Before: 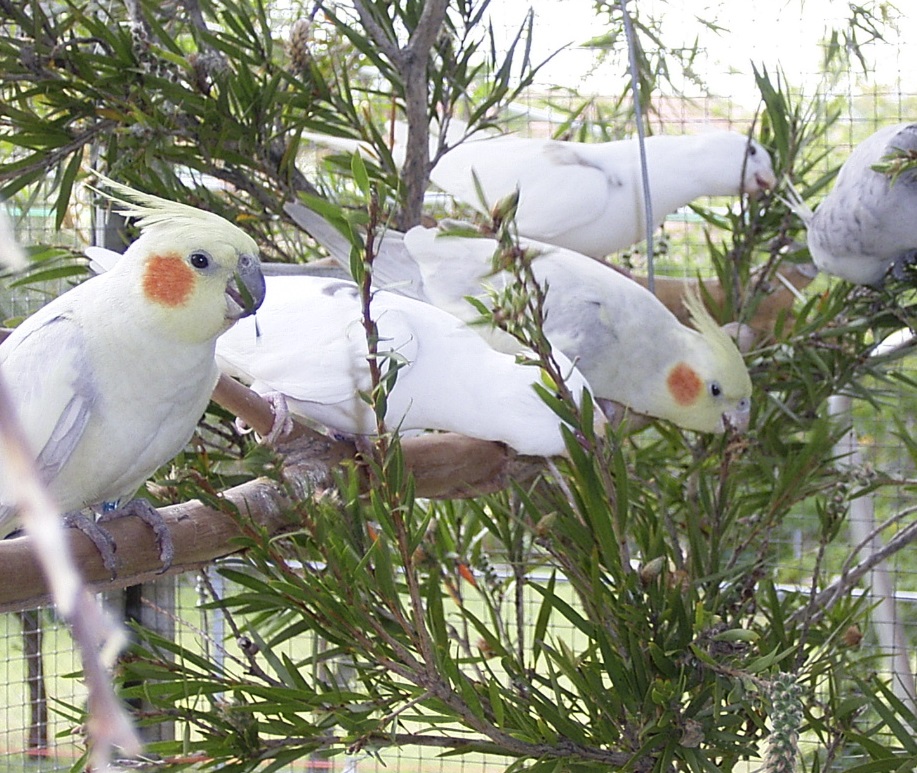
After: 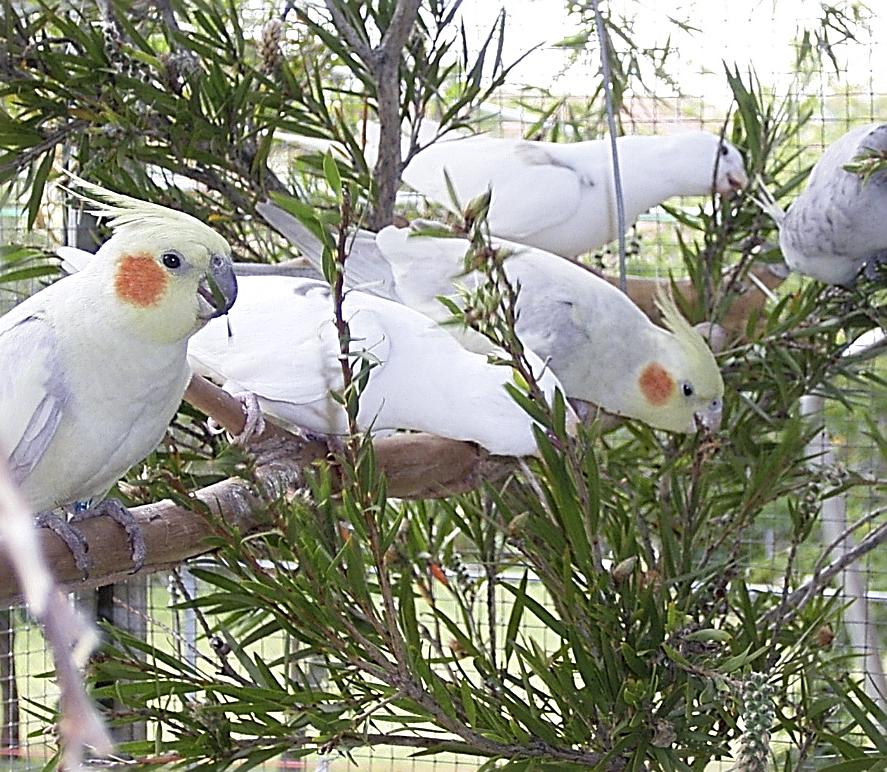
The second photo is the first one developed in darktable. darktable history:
crop and rotate: left 3.238%
sharpen: radius 2.817, amount 0.715
